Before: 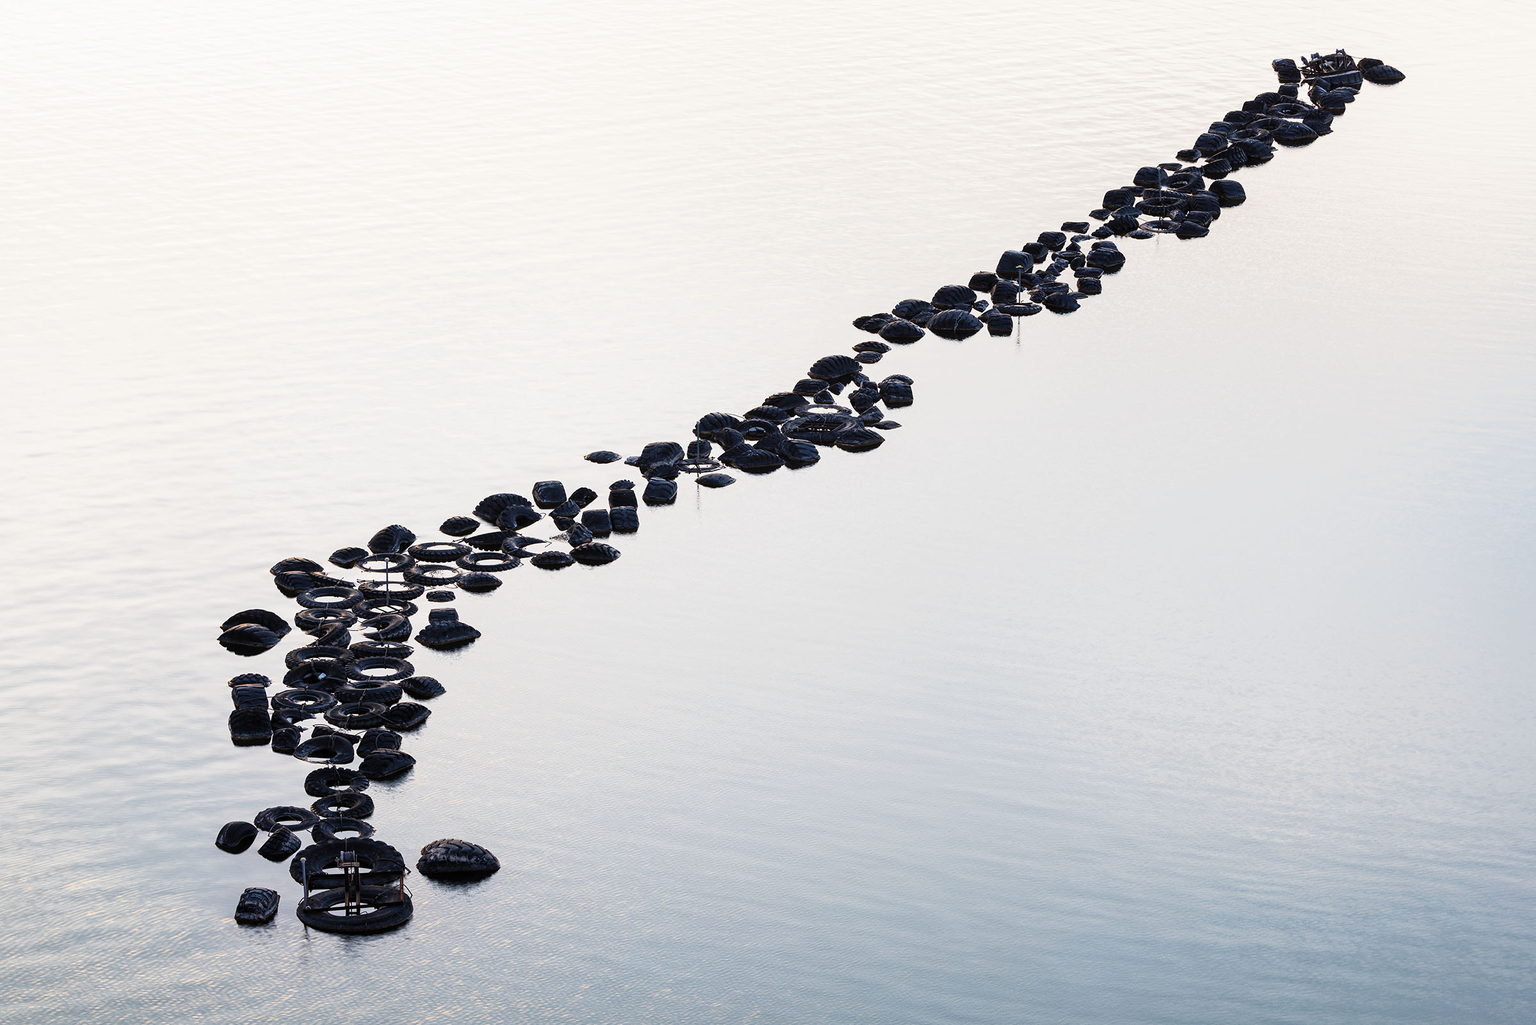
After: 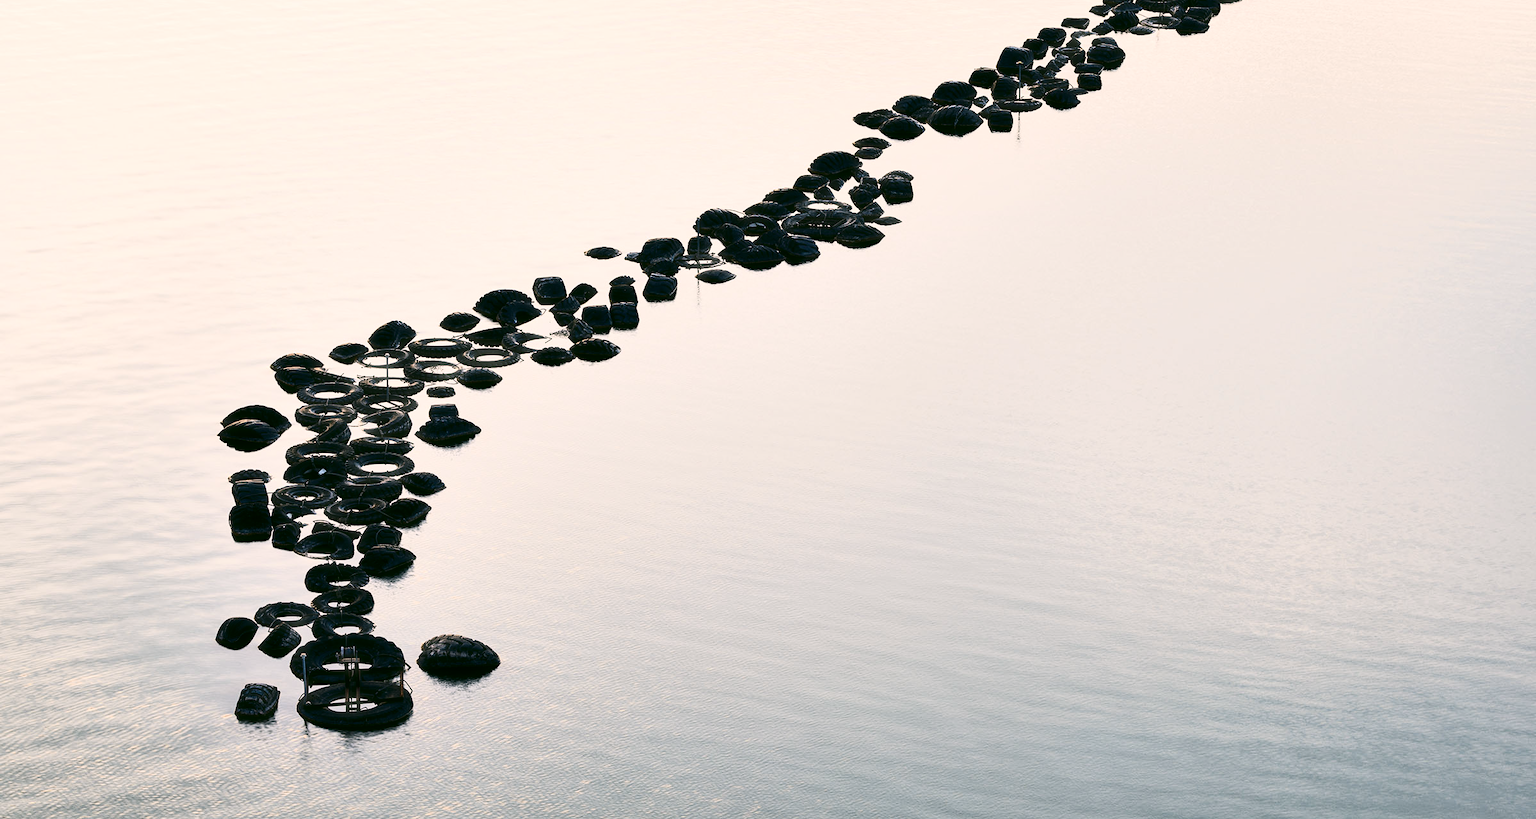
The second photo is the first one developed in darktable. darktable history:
contrast brightness saturation: contrast 0.288
haze removal: strength -0.111, compatibility mode true, adaptive false
crop and rotate: top 19.962%
shadows and highlights: highlights color adjustment 0.818%, soften with gaussian
color correction: highlights a* 4.23, highlights b* 4.94, shadows a* -8.26, shadows b* 5.01
